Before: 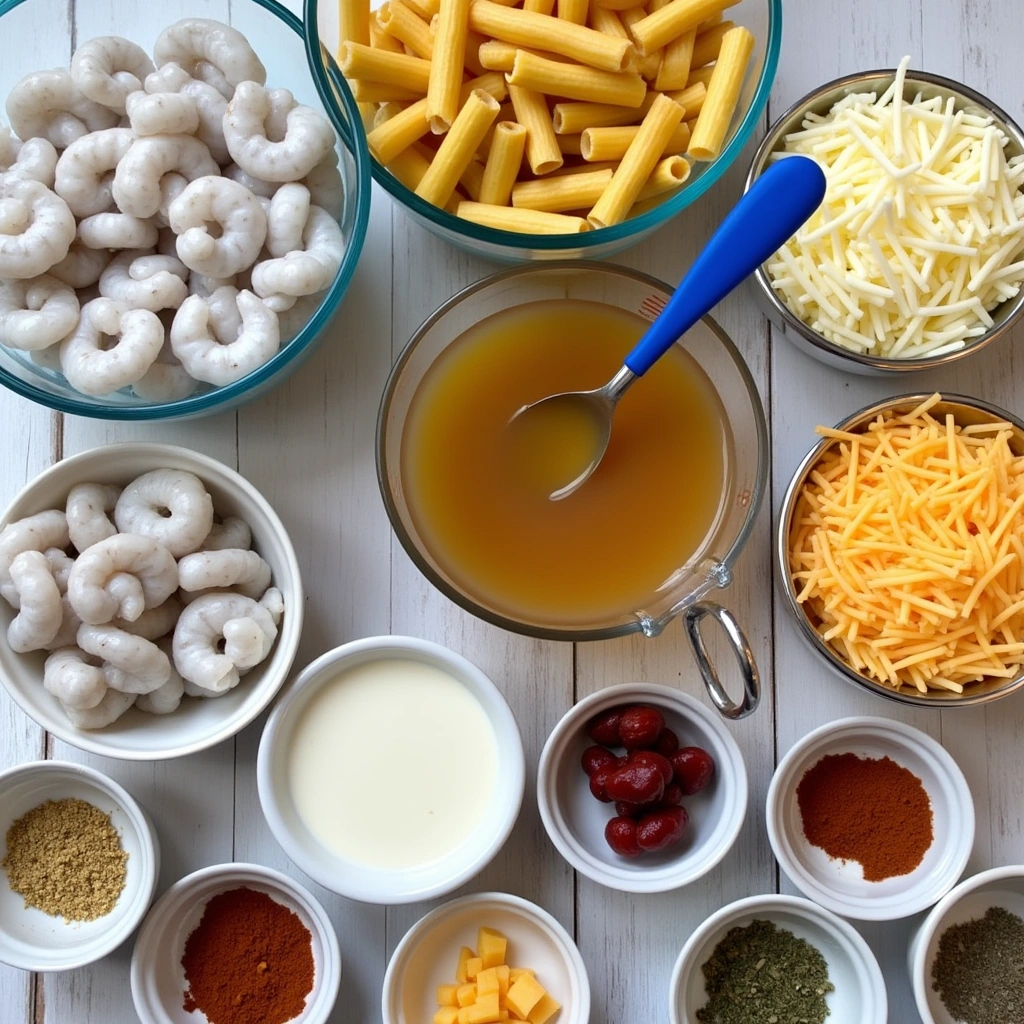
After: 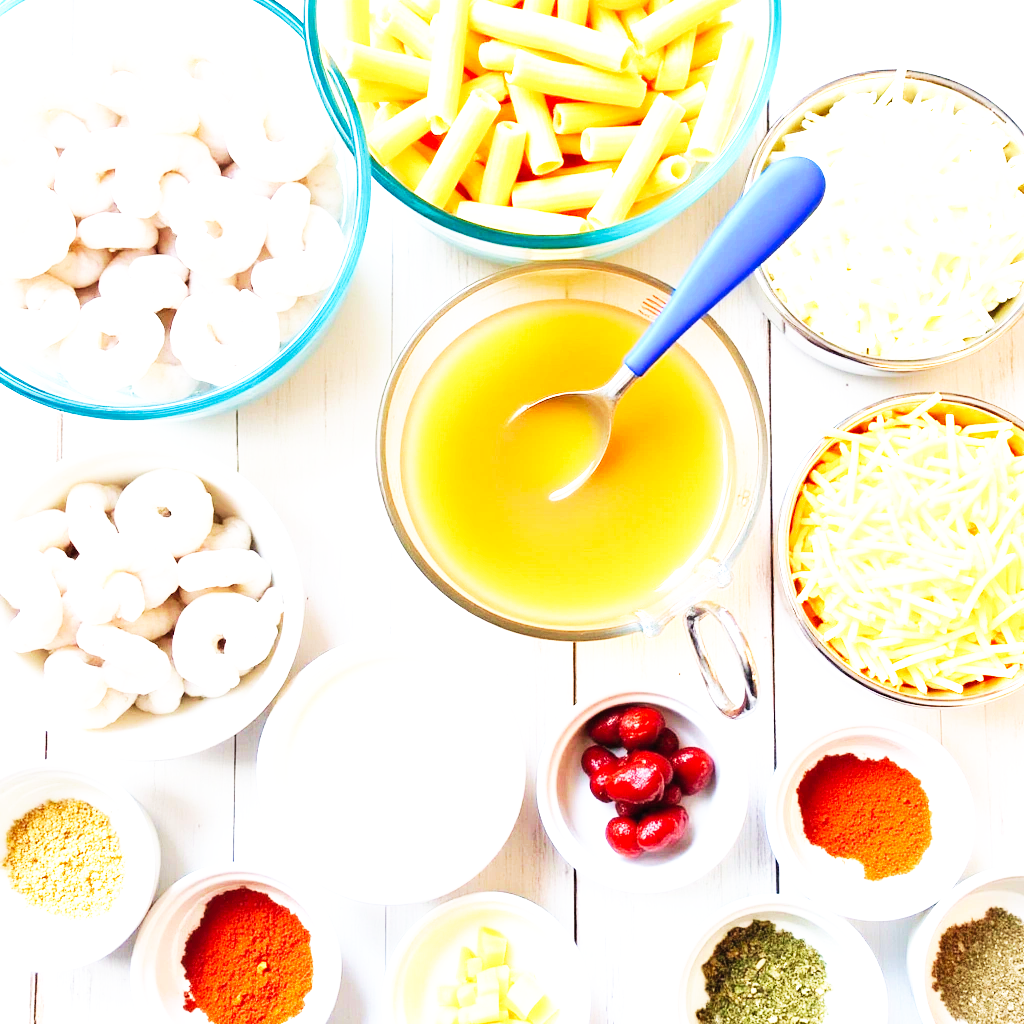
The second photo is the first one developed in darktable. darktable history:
velvia: on, module defaults
exposure: black level correction 0, exposure 1.98 EV, compensate exposure bias true, compensate highlight preservation false
contrast brightness saturation: contrast 0.047, brightness 0.058, saturation 0.01
base curve: curves: ch0 [(0, 0) (0.007, 0.004) (0.027, 0.03) (0.046, 0.07) (0.207, 0.54) (0.442, 0.872) (0.673, 0.972) (1, 1)], preserve colors none
